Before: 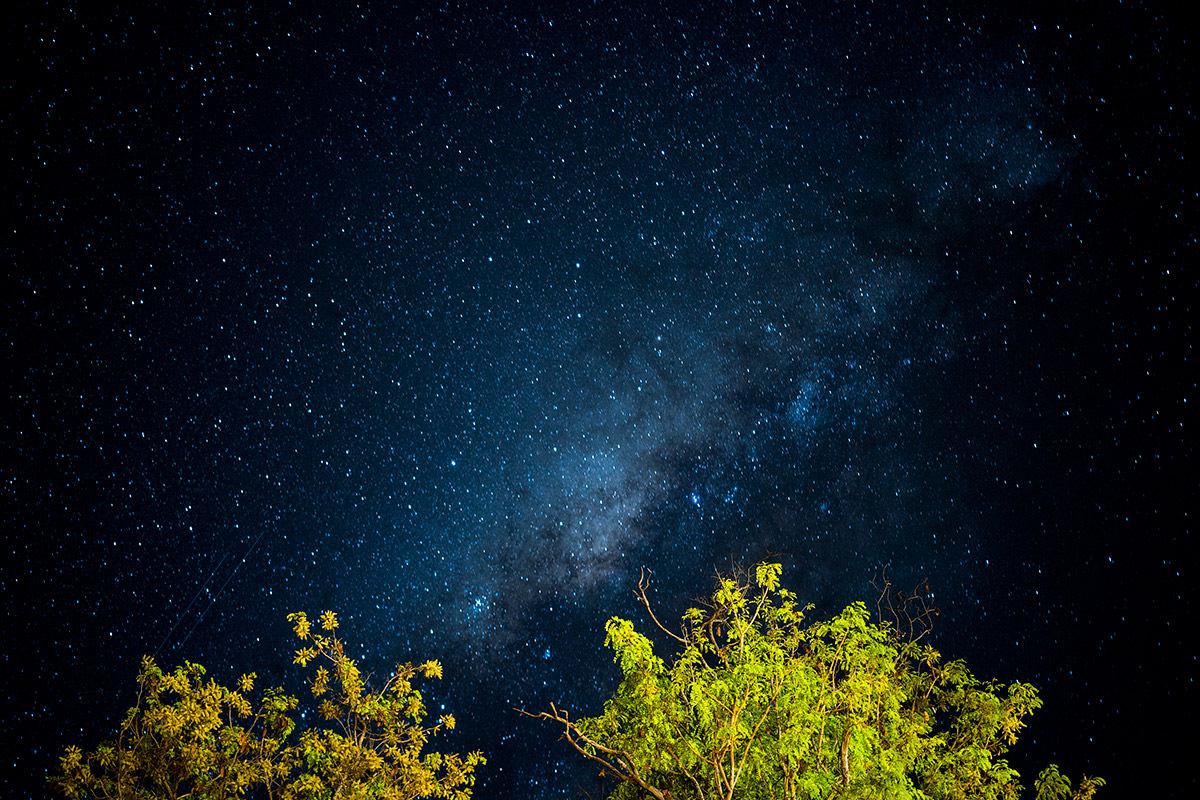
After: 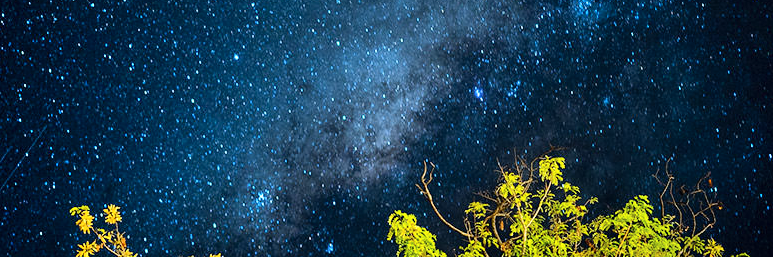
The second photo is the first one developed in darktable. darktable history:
shadows and highlights: soften with gaussian
crop: left 18.106%, top 50.87%, right 17.407%, bottom 16.922%
